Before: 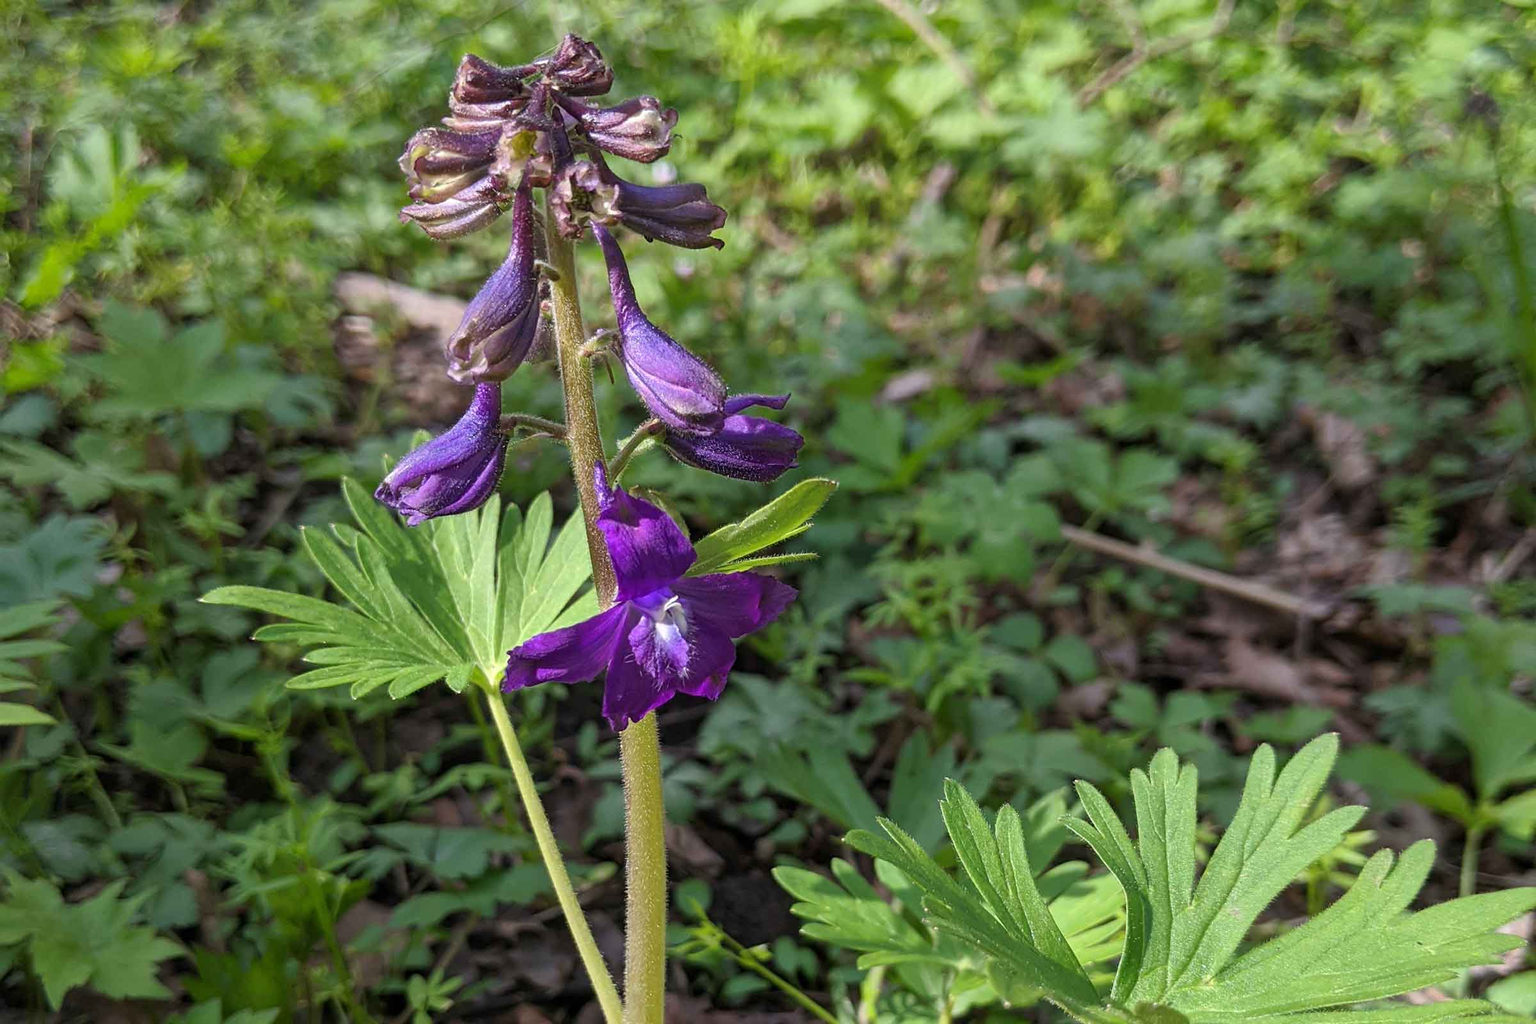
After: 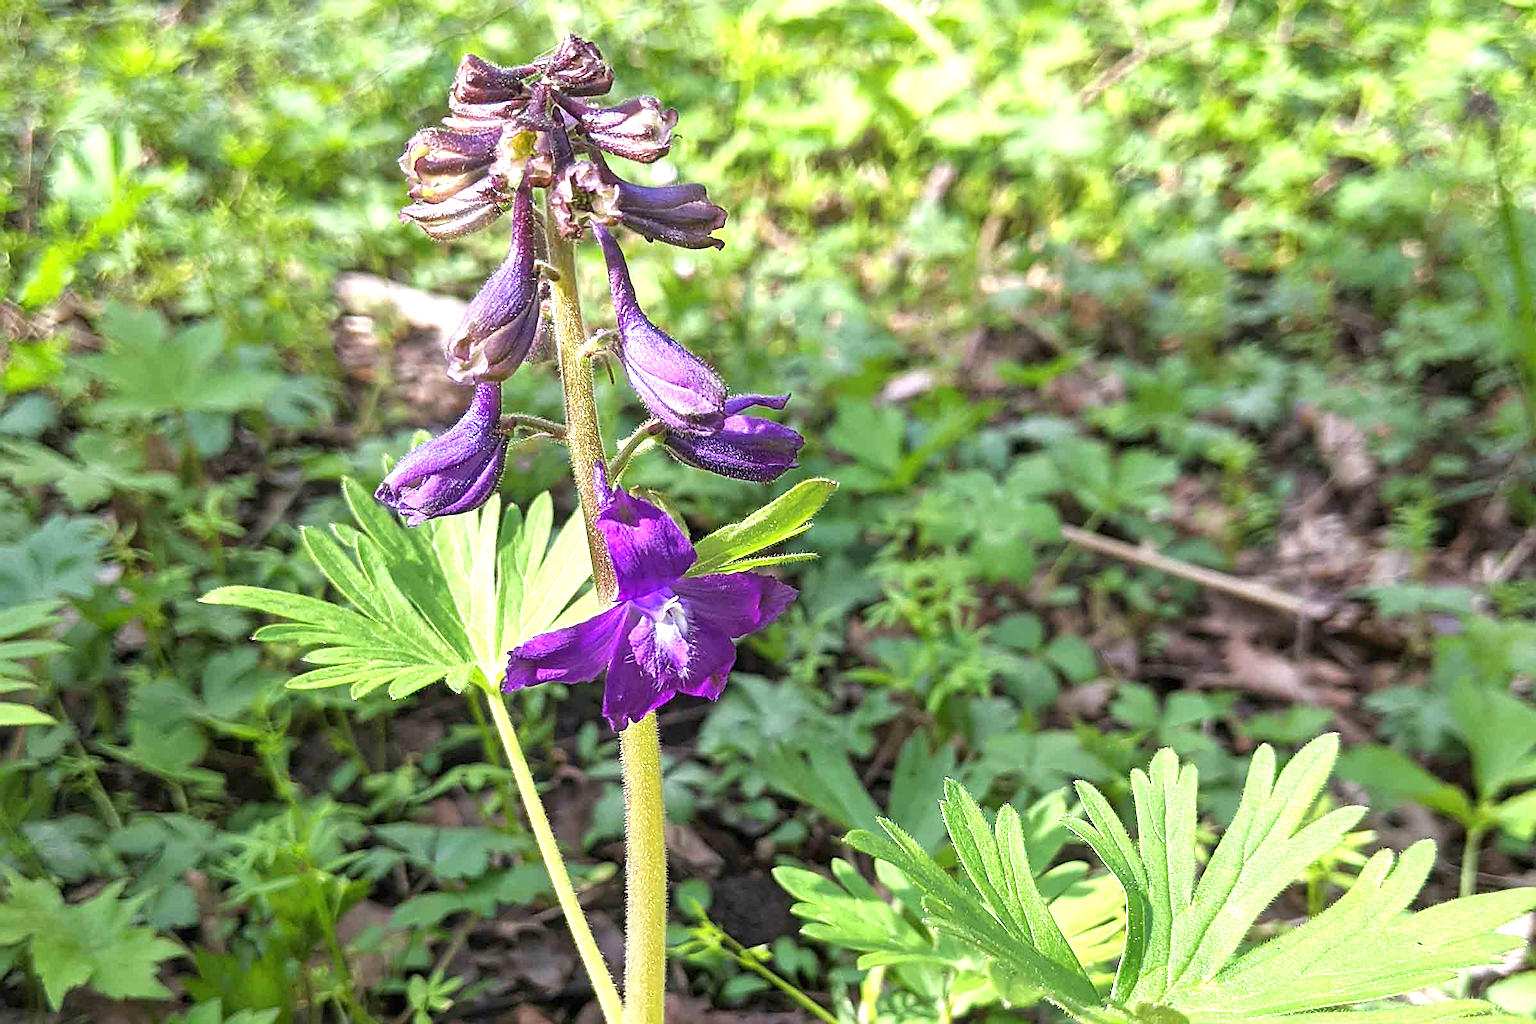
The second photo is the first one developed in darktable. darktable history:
sharpen: on, module defaults
exposure: black level correction 0, exposure 1.286 EV, compensate exposure bias true, compensate highlight preservation false
